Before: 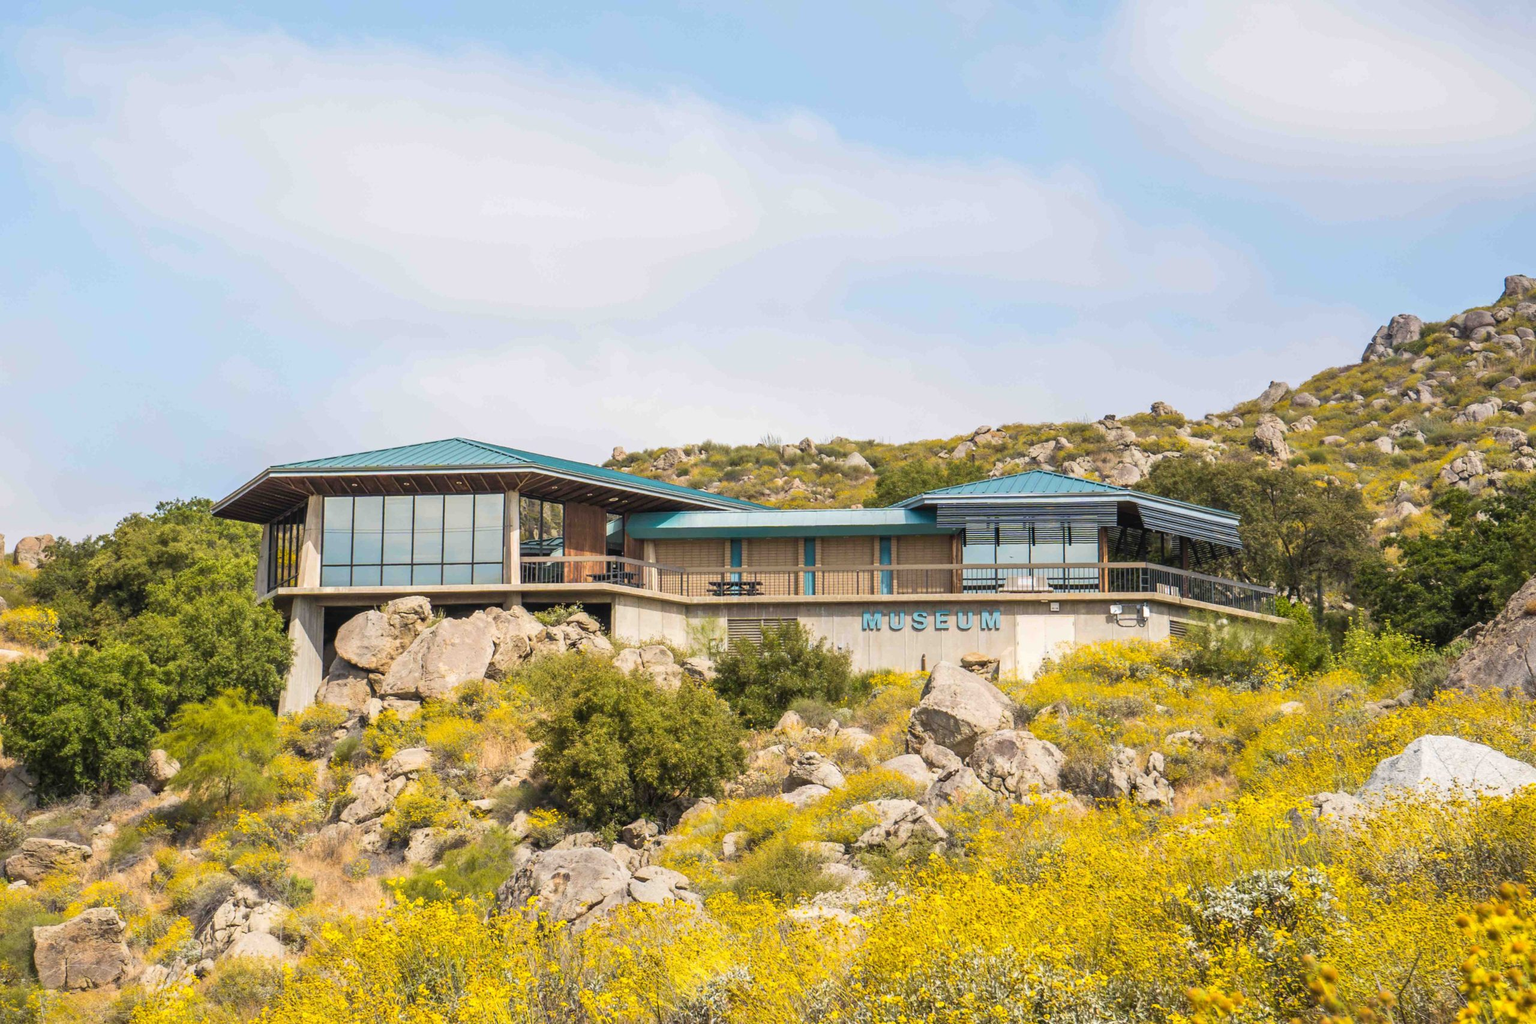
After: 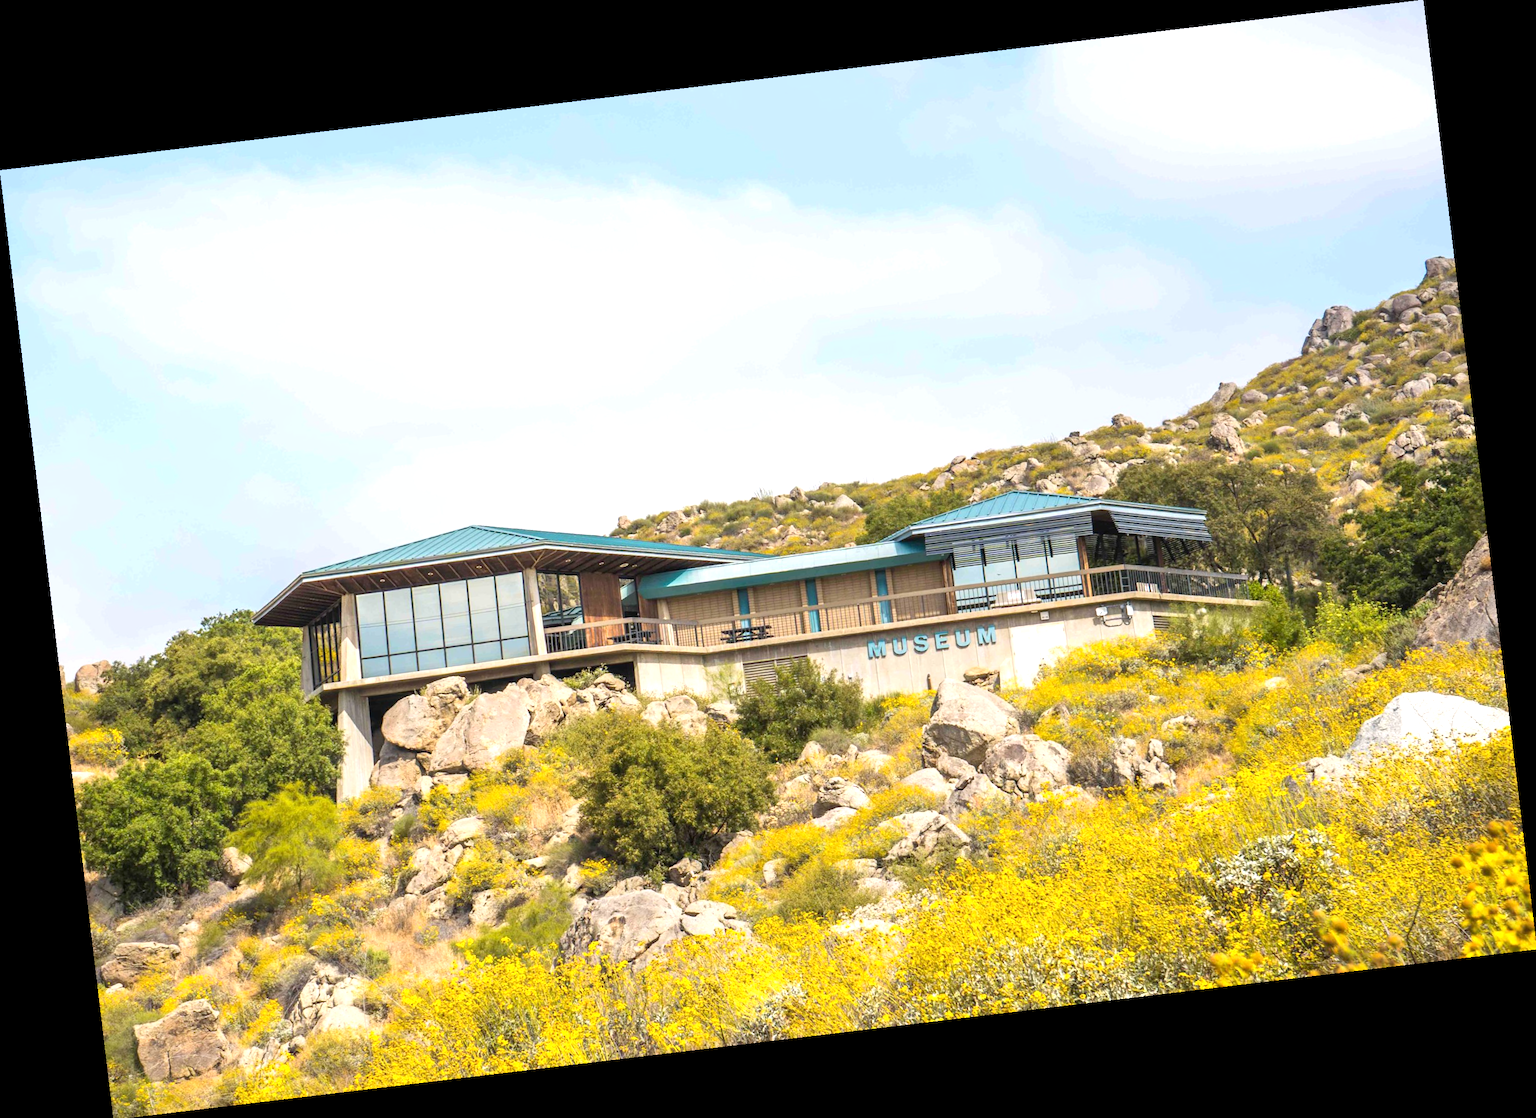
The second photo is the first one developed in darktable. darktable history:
rotate and perspective: rotation -6.83°, automatic cropping off
exposure: black level correction 0.001, exposure 0.5 EV, compensate exposure bias true, compensate highlight preservation false
